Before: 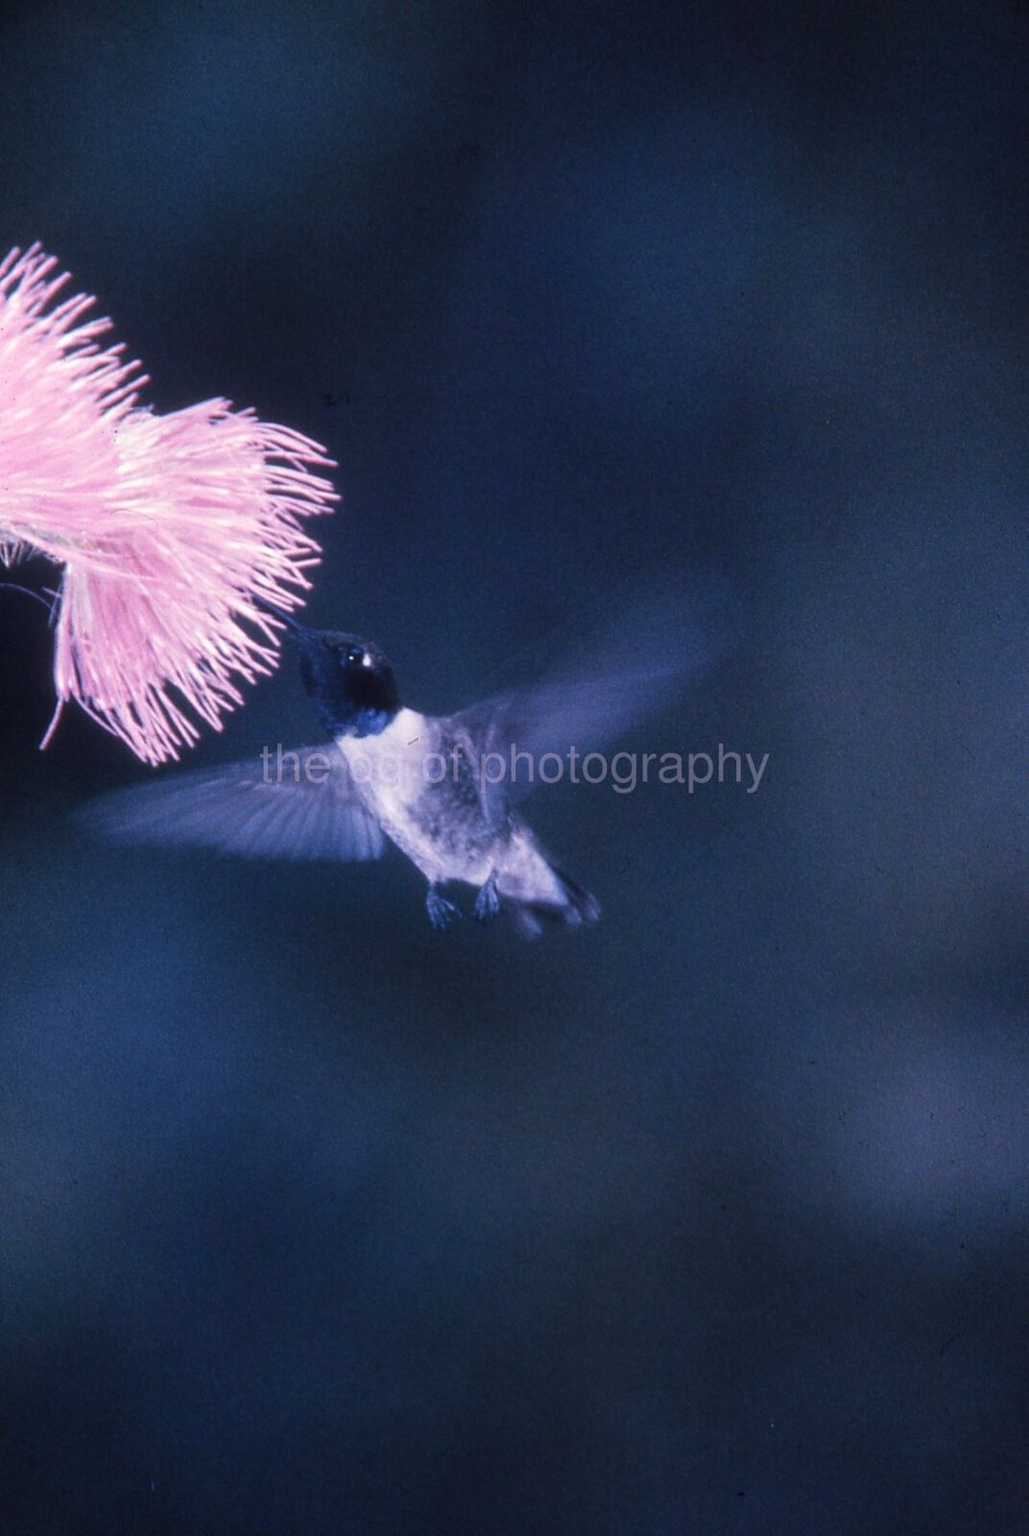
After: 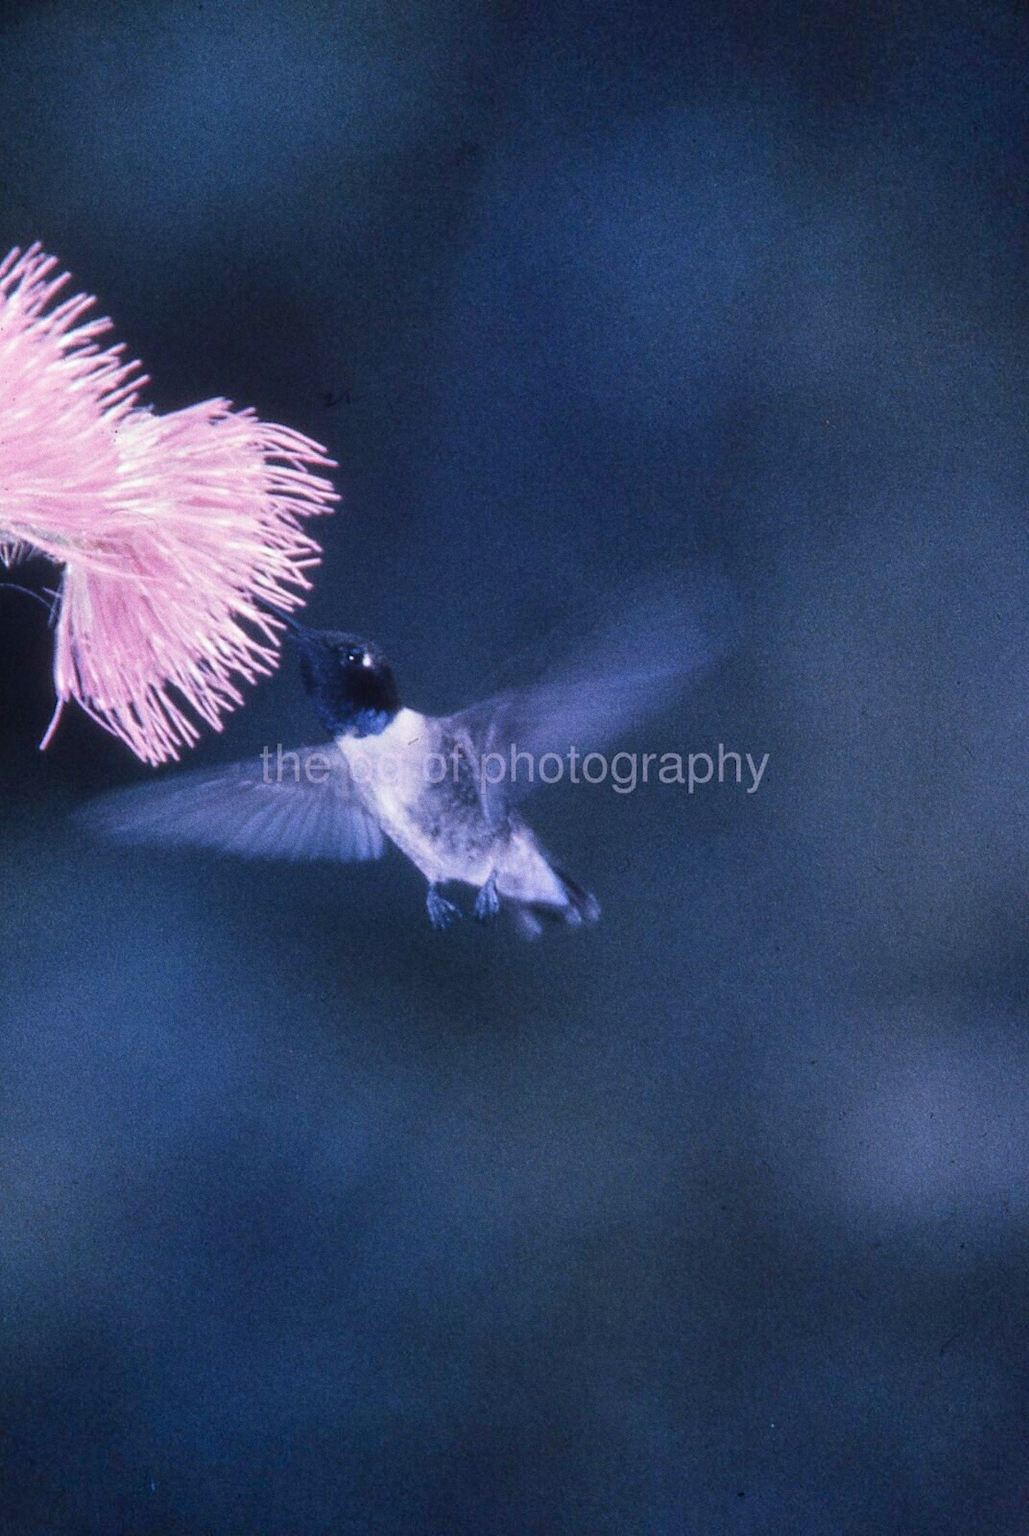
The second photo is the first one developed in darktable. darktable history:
grain: coarseness 0.47 ISO
shadows and highlights: soften with gaussian
white balance: red 0.978, blue 0.999
